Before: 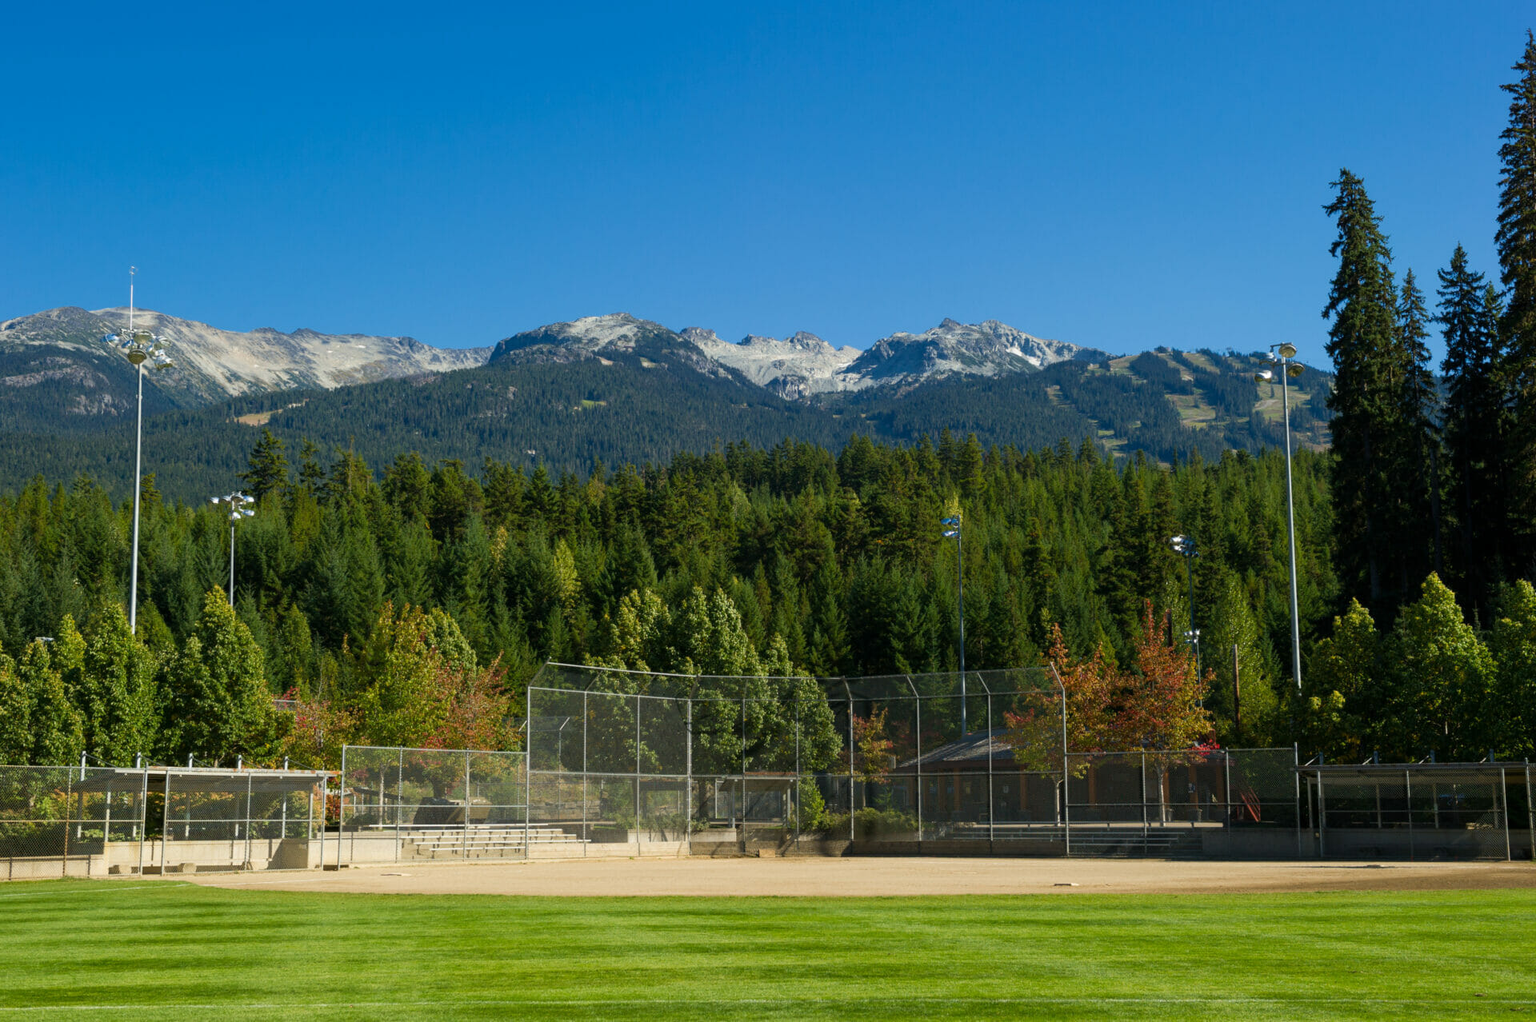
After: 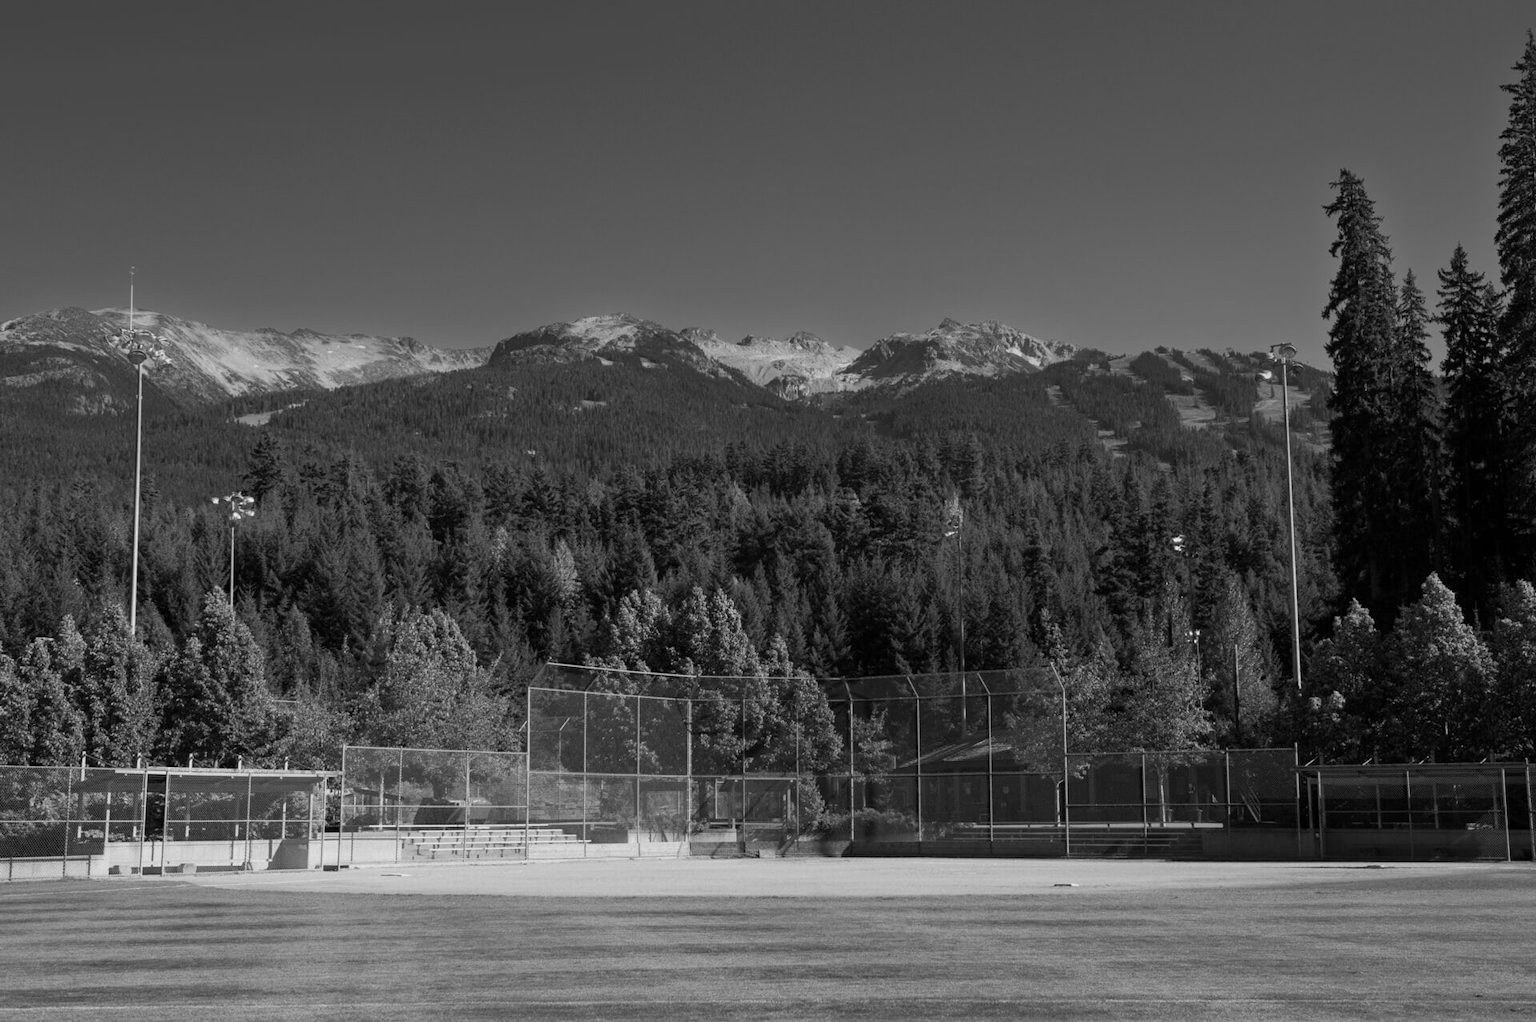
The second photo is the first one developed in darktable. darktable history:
monochrome: a 26.22, b 42.67, size 0.8
color balance rgb: perceptual saturation grading › global saturation 20%, perceptual saturation grading › highlights -25%, perceptual saturation grading › shadows 25%
